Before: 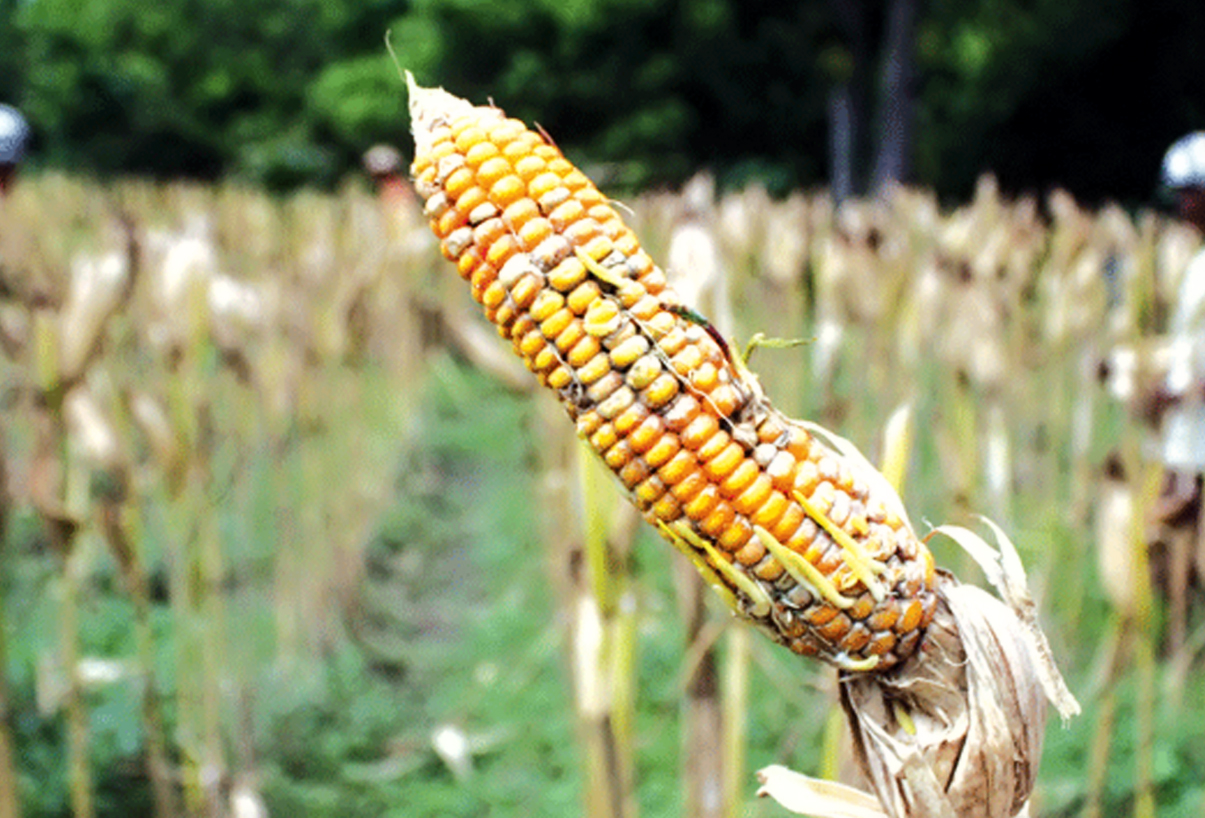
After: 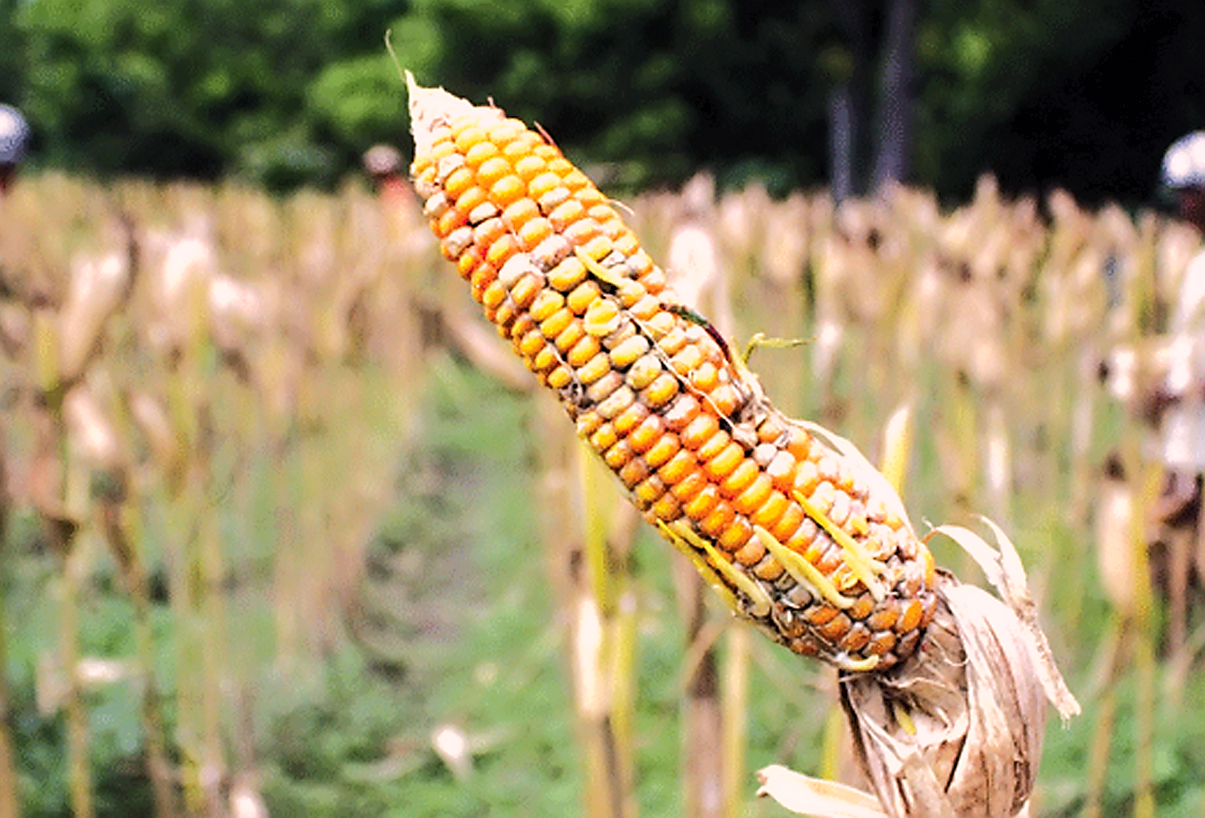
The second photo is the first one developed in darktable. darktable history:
sharpen: radius 1.357, amount 1.252, threshold 0.835
tone curve: curves: ch0 [(0, 0) (0.003, 0.018) (0.011, 0.024) (0.025, 0.038) (0.044, 0.067) (0.069, 0.098) (0.1, 0.13) (0.136, 0.165) (0.177, 0.205) (0.224, 0.249) (0.277, 0.304) (0.335, 0.365) (0.399, 0.432) (0.468, 0.505) (0.543, 0.579) (0.623, 0.652) (0.709, 0.725) (0.801, 0.802) (0.898, 0.876) (1, 1)], color space Lab, independent channels, preserve colors none
color correction: highlights a* 14.7, highlights b* 4.83
